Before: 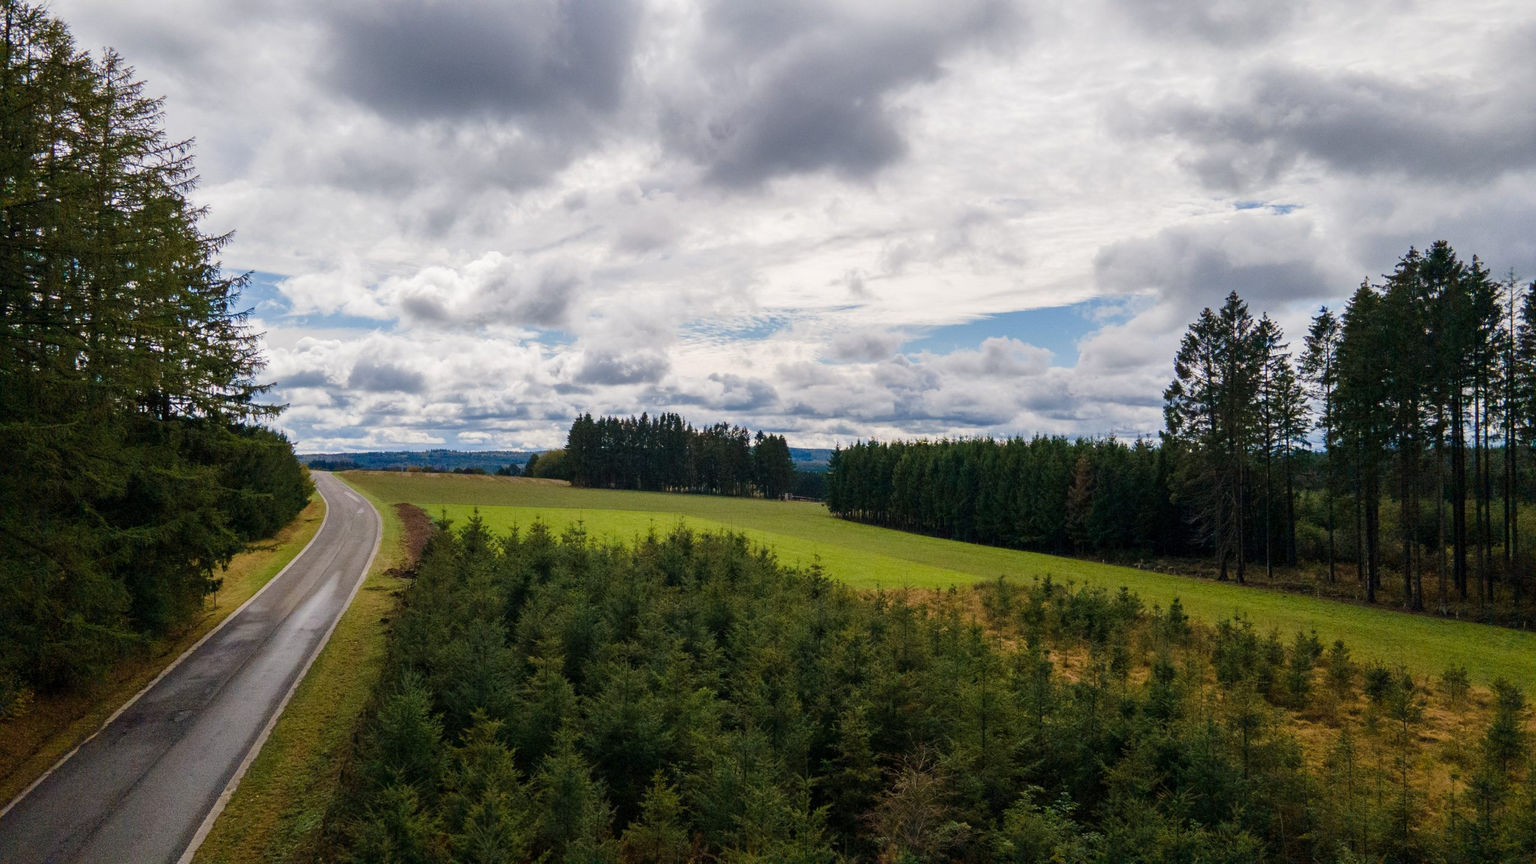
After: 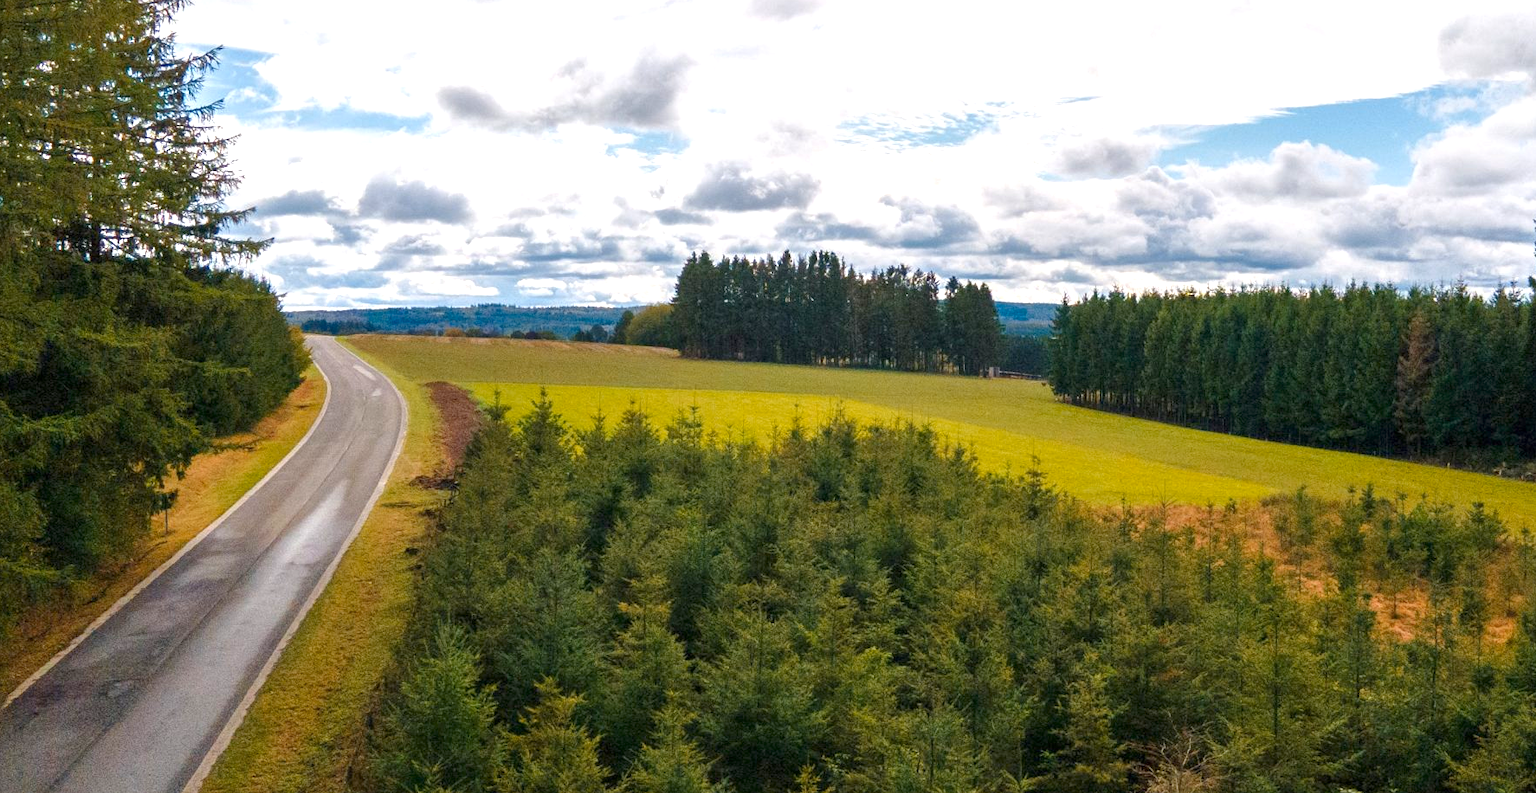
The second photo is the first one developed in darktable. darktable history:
crop: left 6.488%, top 27.668%, right 24.183%, bottom 8.656%
exposure: exposure 1.089 EV, compensate highlight preservation false
tone equalizer: -8 EV 0.25 EV, -7 EV 0.417 EV, -6 EV 0.417 EV, -5 EV 0.25 EV, -3 EV -0.25 EV, -2 EV -0.417 EV, -1 EV -0.417 EV, +0 EV -0.25 EV, edges refinement/feathering 500, mask exposure compensation -1.57 EV, preserve details guided filter
color zones: curves: ch1 [(0.235, 0.558) (0.75, 0.5)]; ch2 [(0.25, 0.462) (0.749, 0.457)], mix 25.94%
